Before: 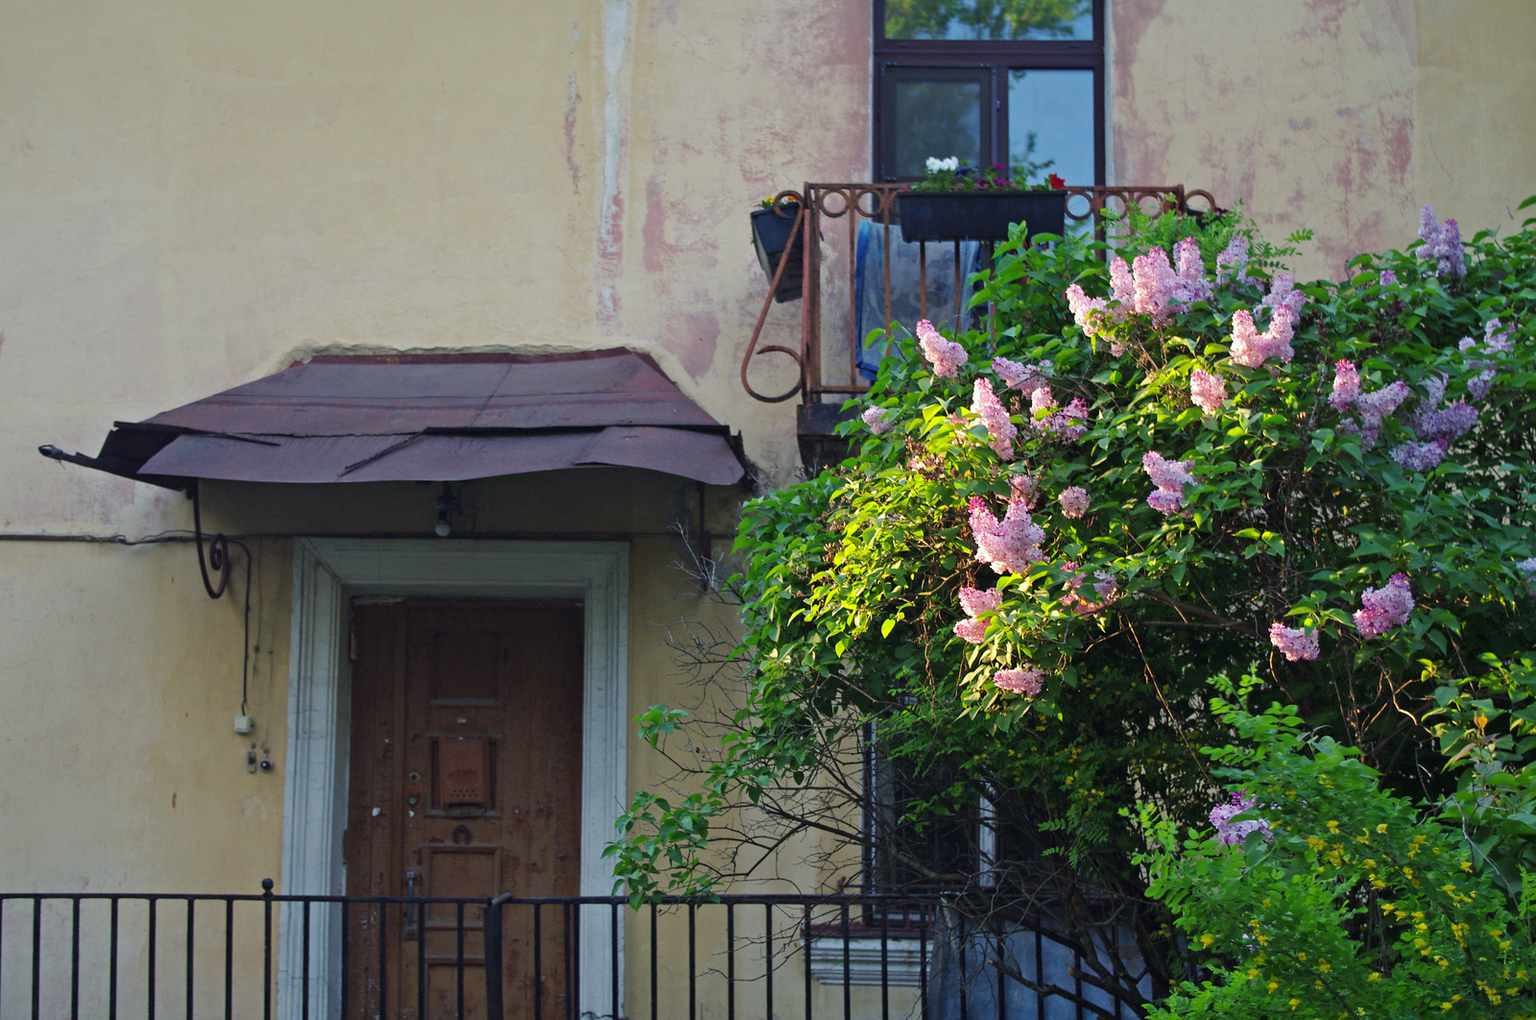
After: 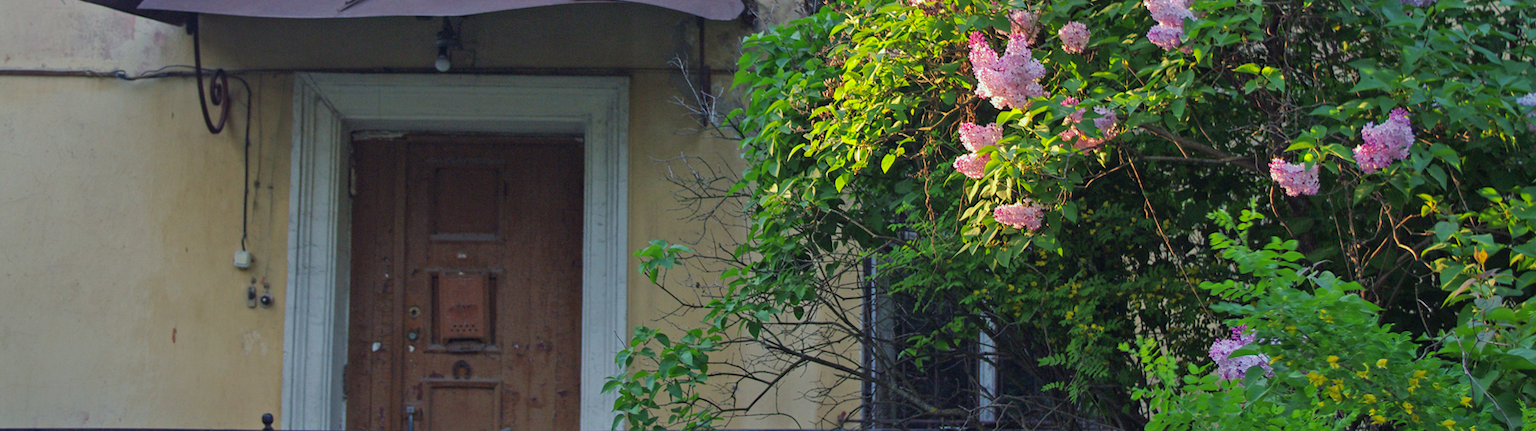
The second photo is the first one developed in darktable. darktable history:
shadows and highlights: on, module defaults
crop: top 45.584%, bottom 12.108%
local contrast: detail 110%
